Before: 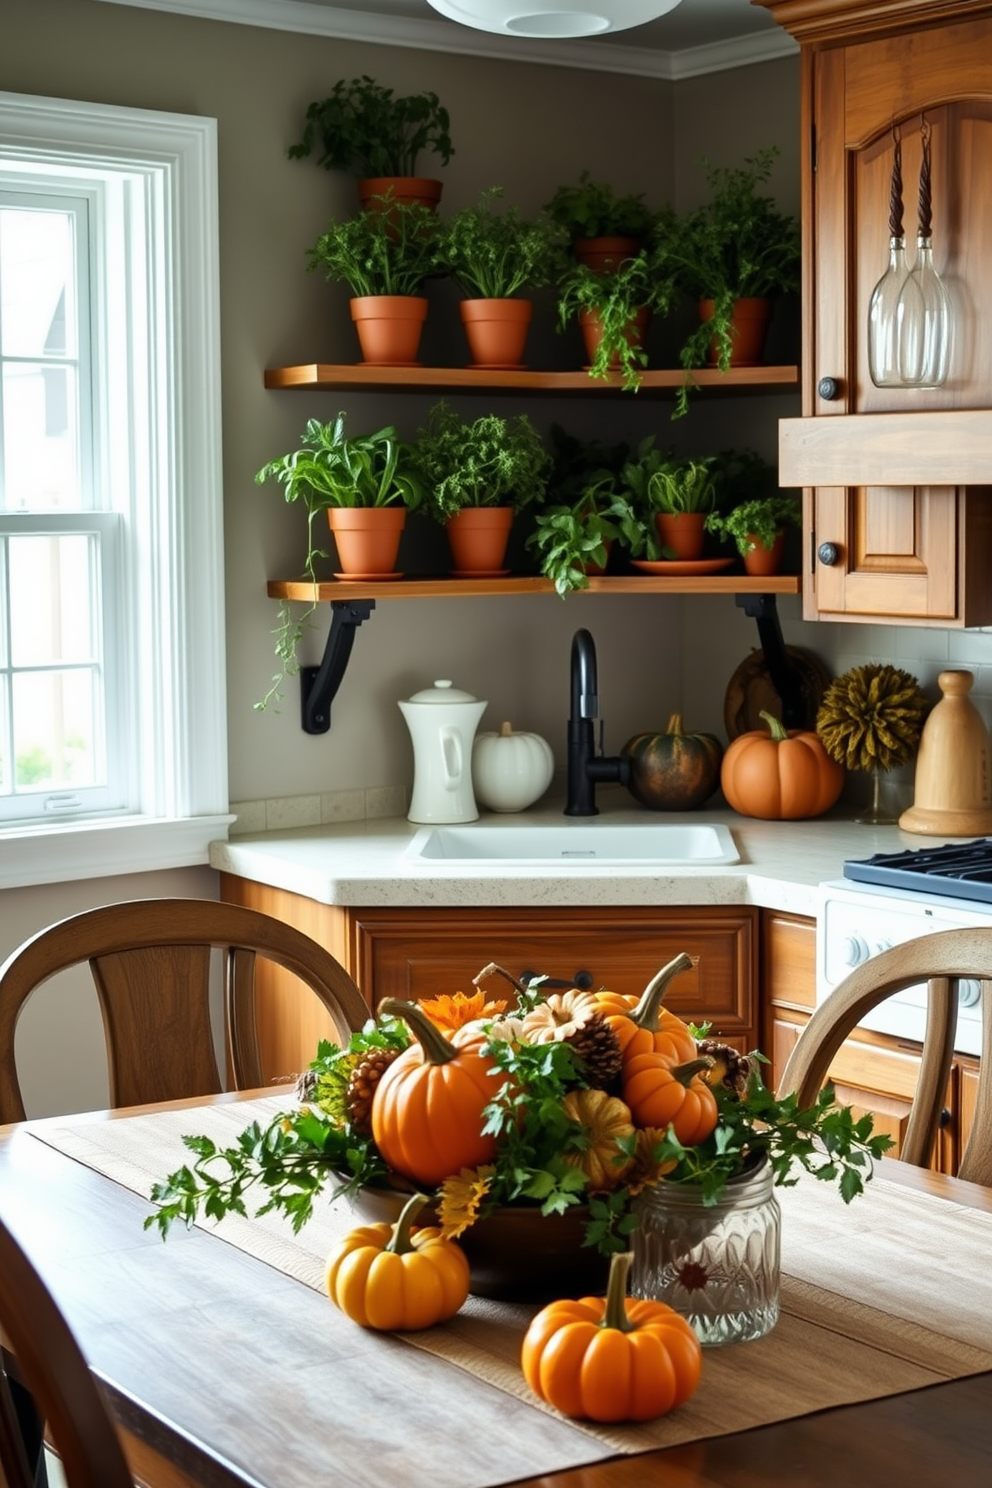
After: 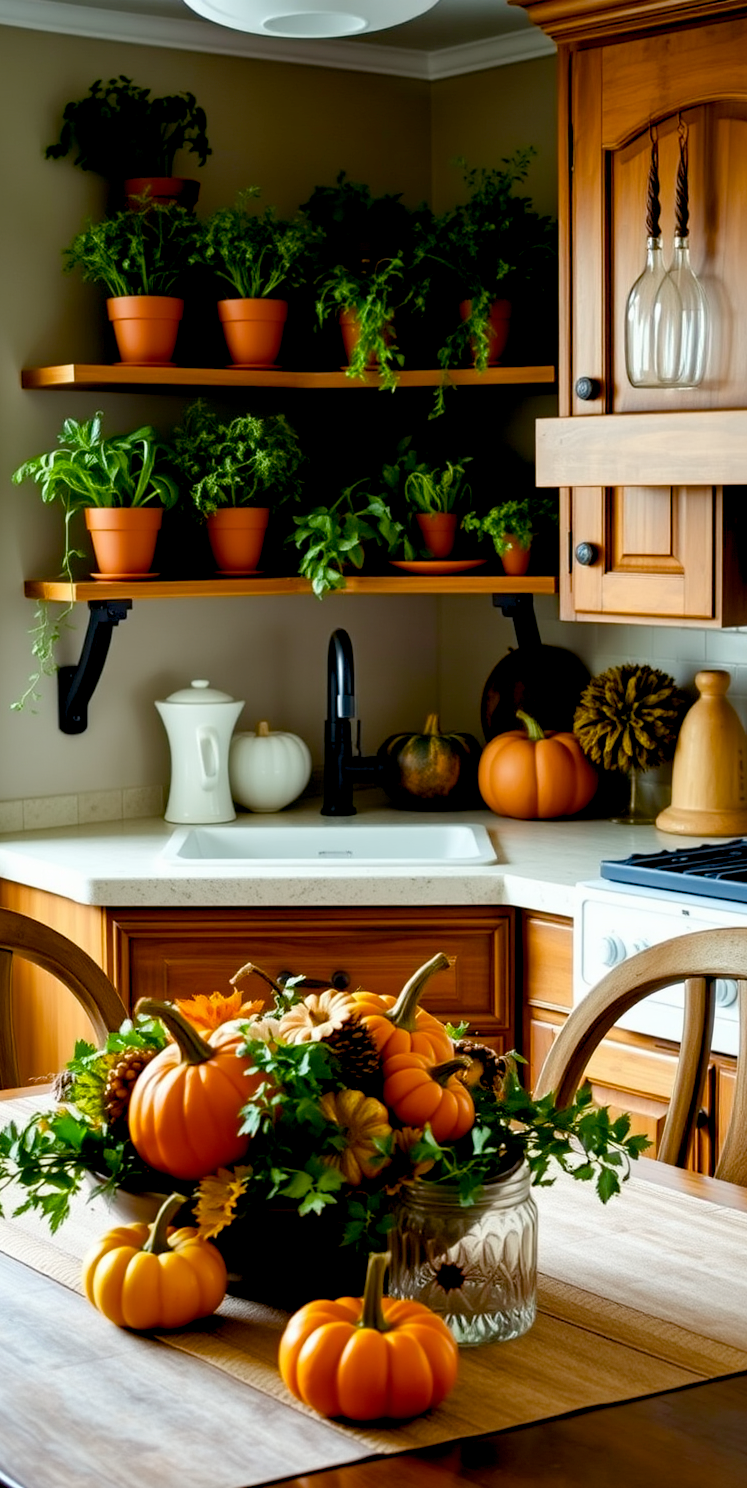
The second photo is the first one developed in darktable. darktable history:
crop and rotate: left 24.656%
color balance rgb: global offset › luminance -1.425%, linear chroma grading › global chroma 8.913%, perceptual saturation grading › global saturation 20%, perceptual saturation grading › highlights -24.744%, perceptual saturation grading › shadows 23.919%, perceptual brilliance grading › global brilliance 3.006%, perceptual brilliance grading › highlights -2.475%, perceptual brilliance grading › shadows 3.5%, global vibrance 14.375%
